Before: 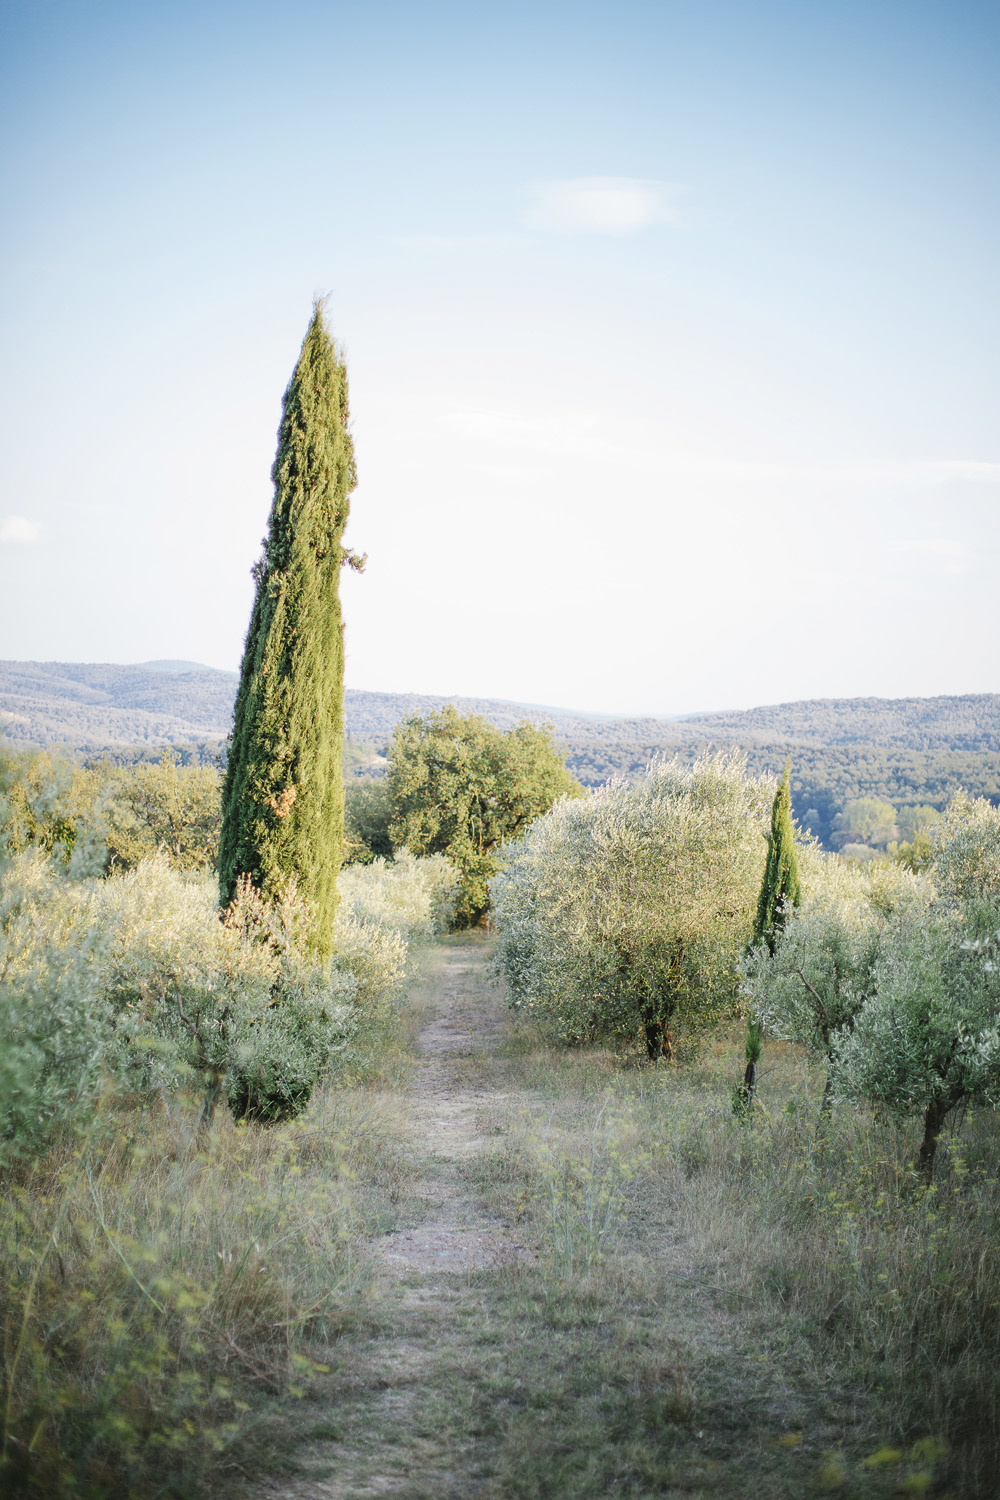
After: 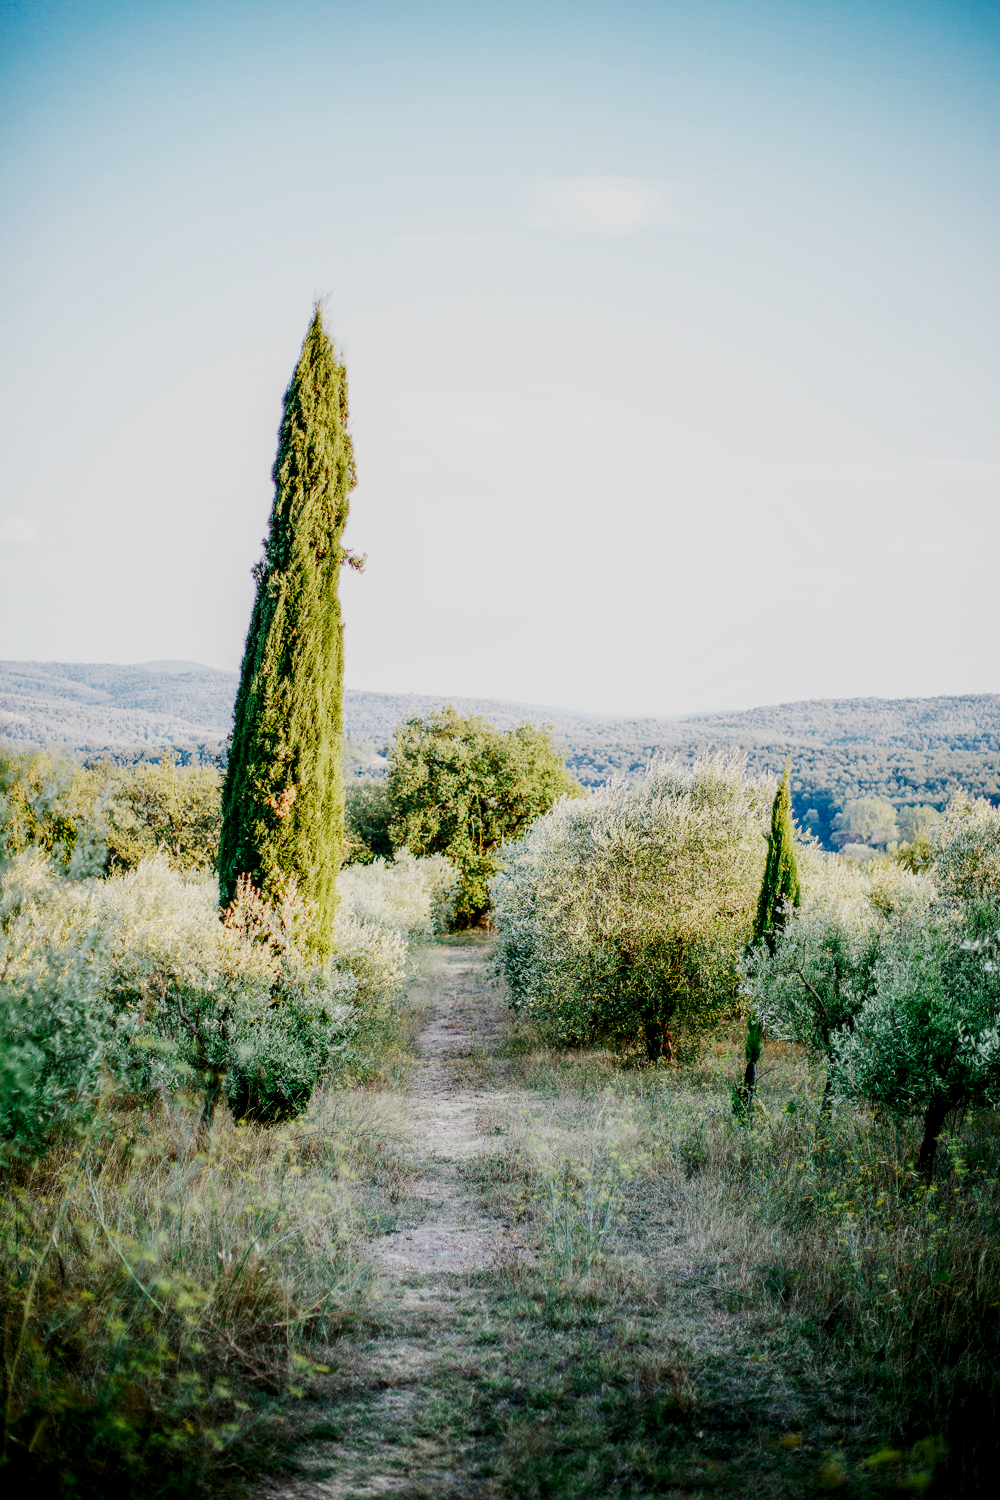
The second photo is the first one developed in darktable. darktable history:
contrast brightness saturation: contrast 0.07, brightness -0.14, saturation 0.11
local contrast: on, module defaults
sigmoid: contrast 1.8, skew -0.2, preserve hue 0%, red attenuation 0.1, red rotation 0.035, green attenuation 0.1, green rotation -0.017, blue attenuation 0.15, blue rotation -0.052, base primaries Rec2020
